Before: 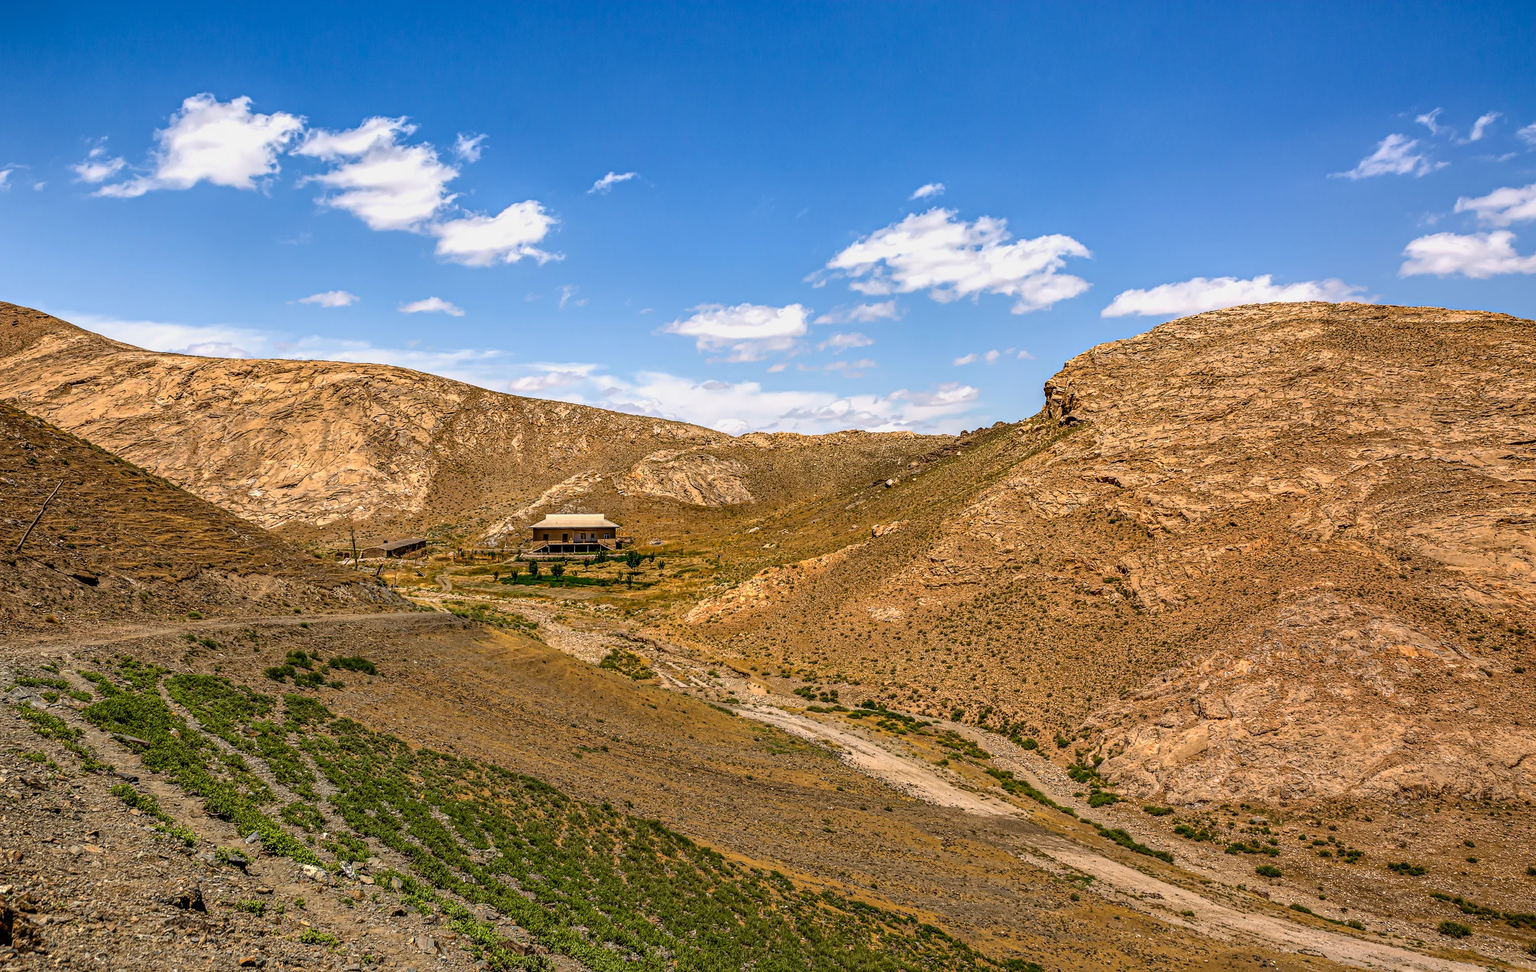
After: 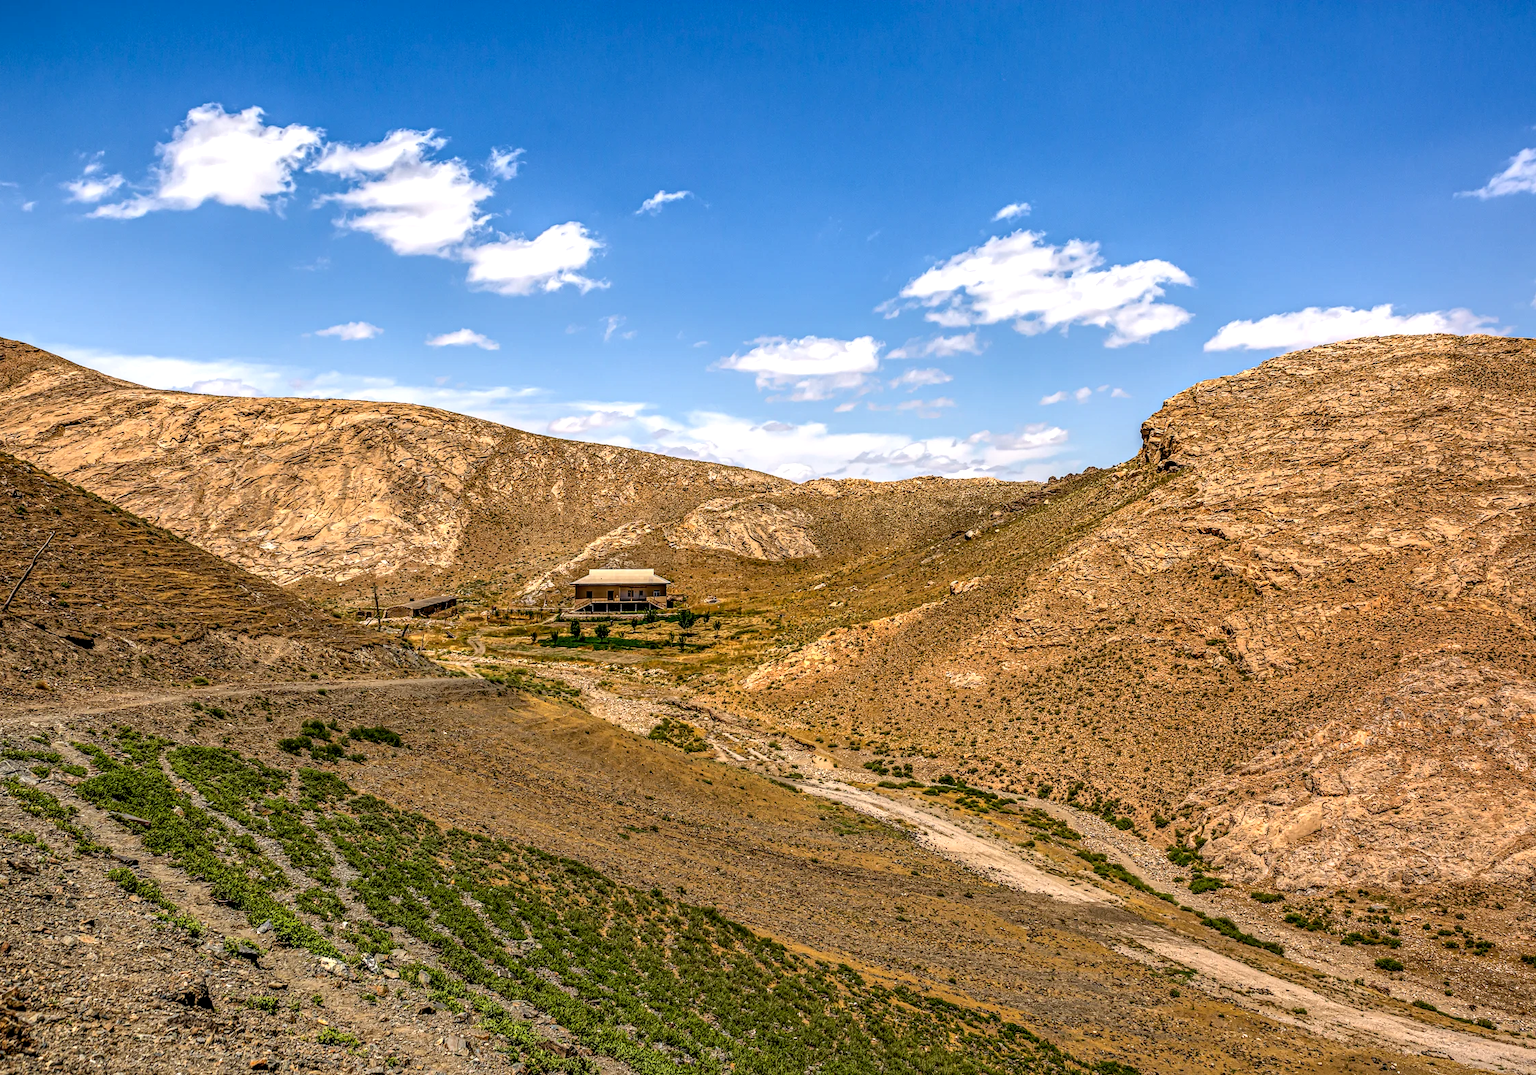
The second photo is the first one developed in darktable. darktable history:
exposure: black level correction 0.001, exposure 0.137 EV, compensate exposure bias true, compensate highlight preservation false
local contrast: detail 130%
crop and rotate: left 0.906%, right 8.715%
